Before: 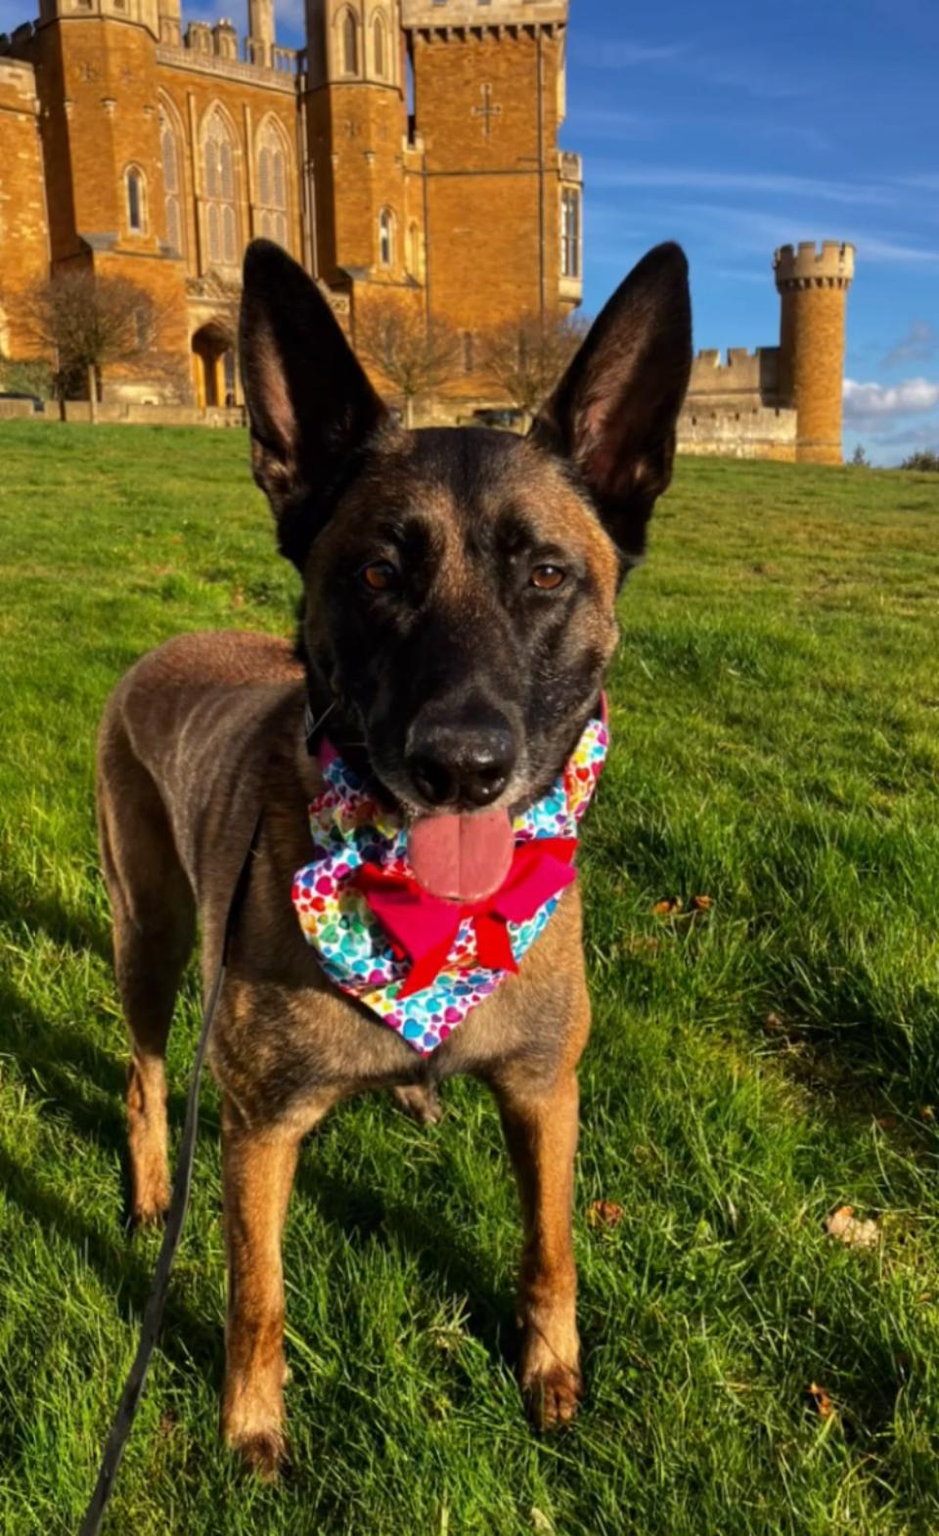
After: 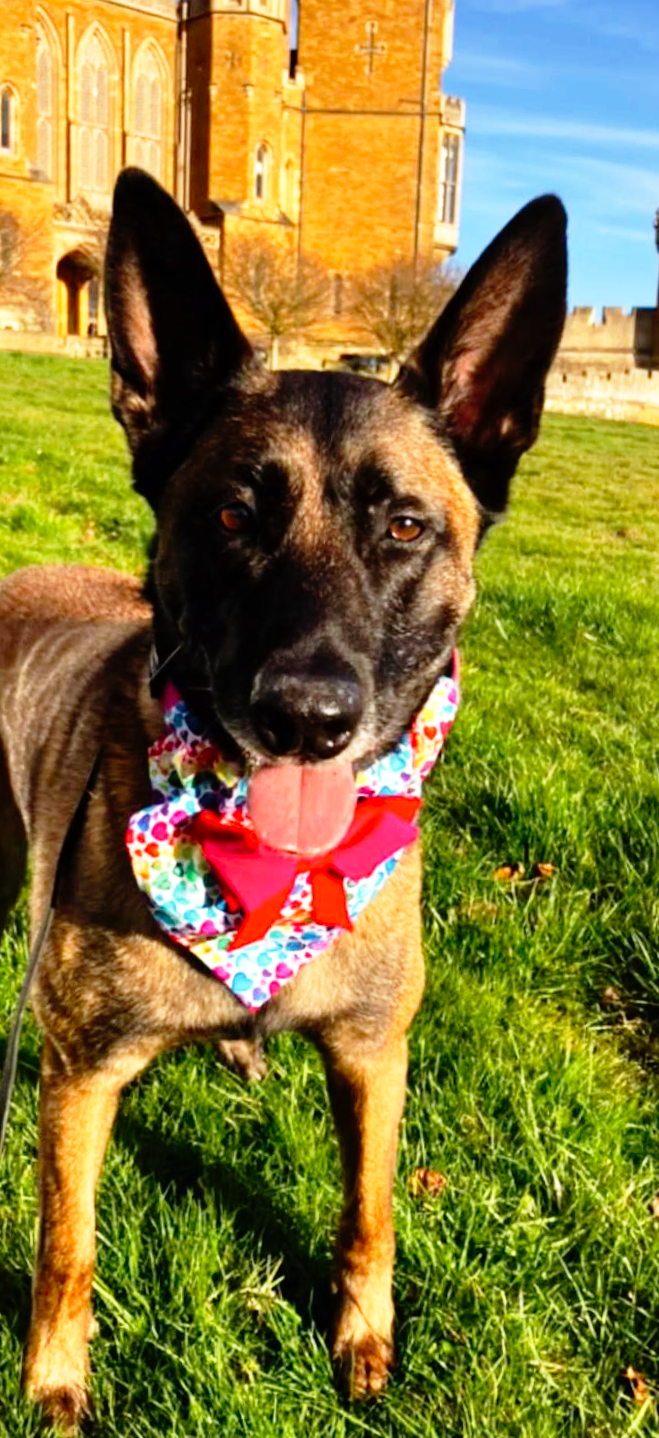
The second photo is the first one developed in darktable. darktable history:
crop and rotate: angle -3.27°, left 14.277%, top 0.028%, right 10.766%, bottom 0.028%
white balance: emerald 1
base curve: curves: ch0 [(0, 0) (0.012, 0.01) (0.073, 0.168) (0.31, 0.711) (0.645, 0.957) (1, 1)], preserve colors none
